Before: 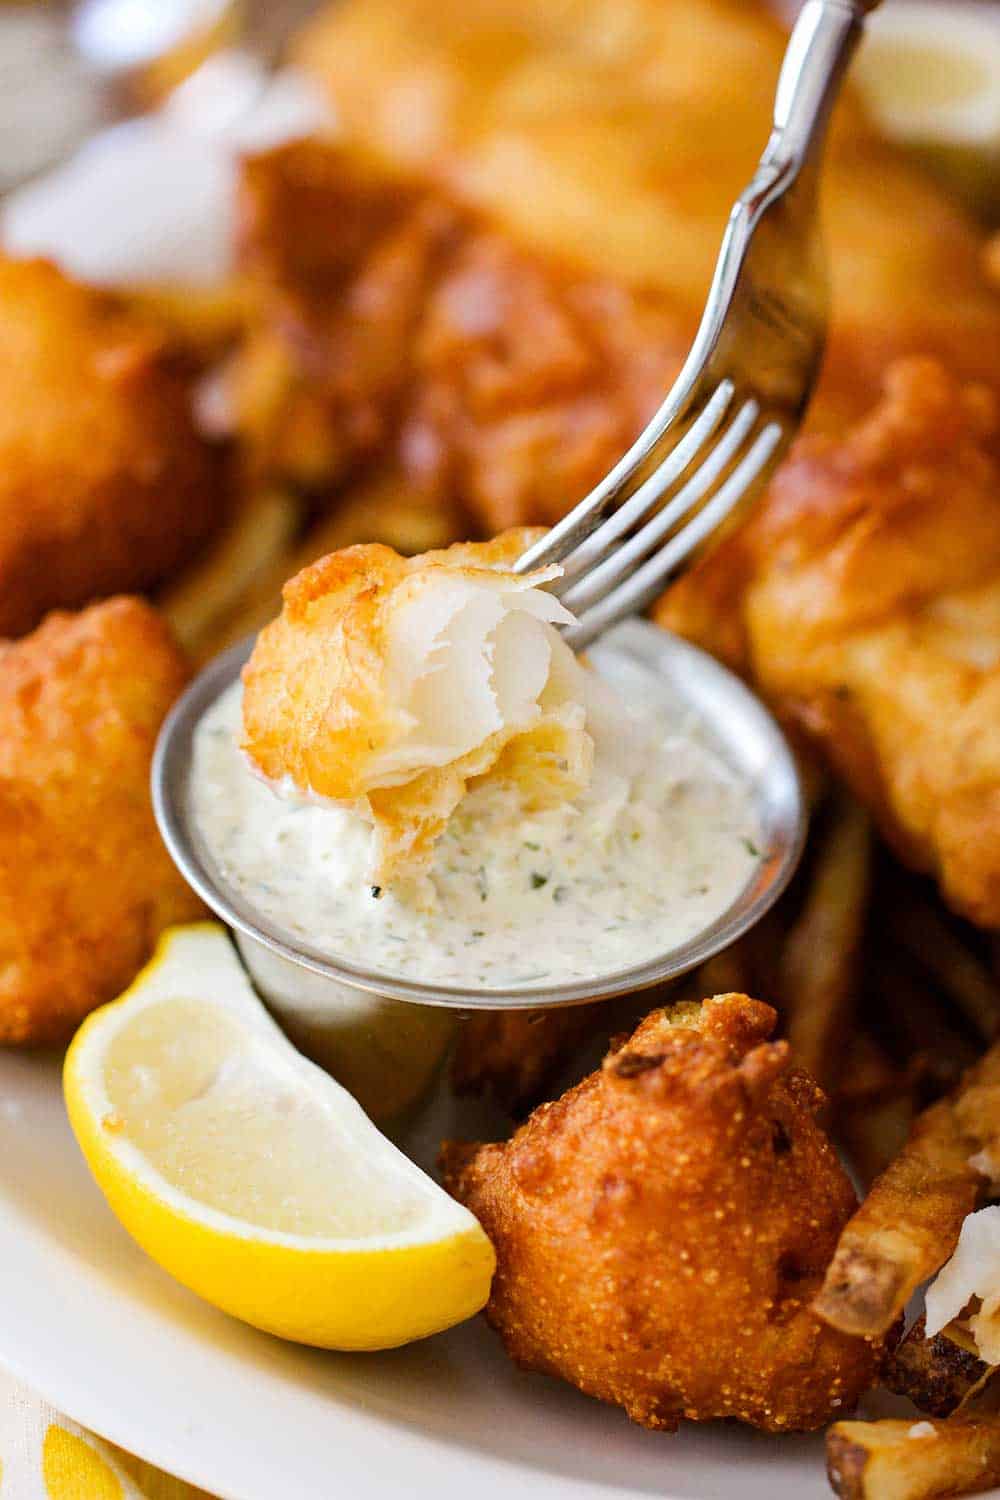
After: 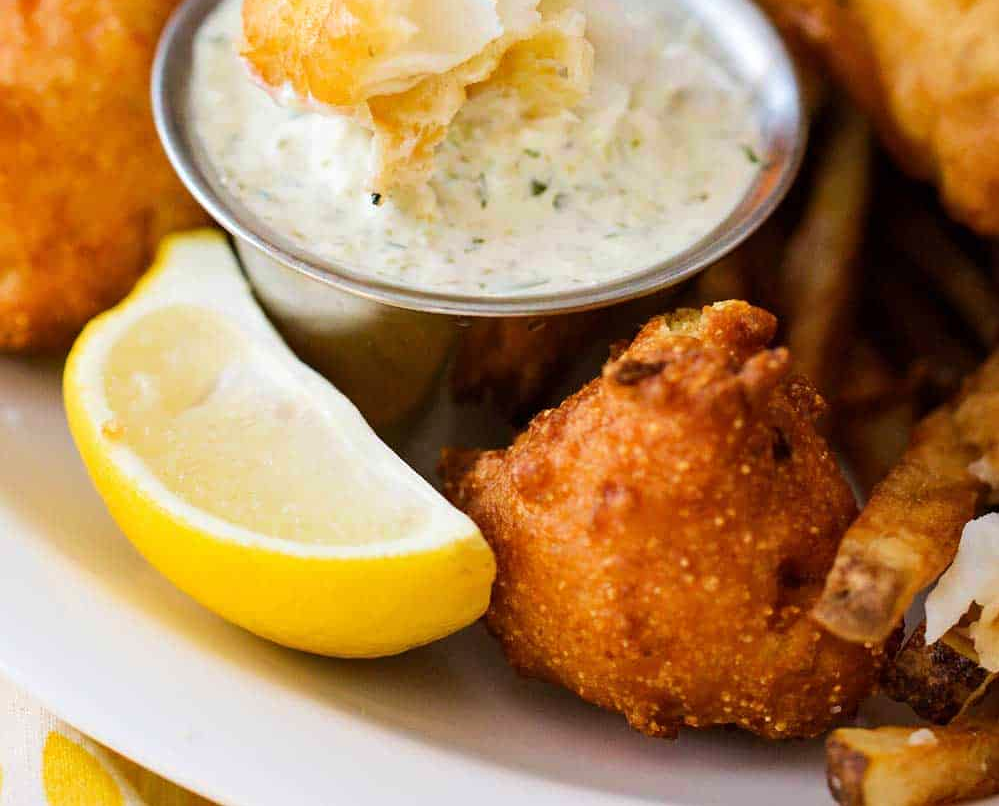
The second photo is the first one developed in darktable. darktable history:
crop and rotate: top 46.237%
velvia: on, module defaults
